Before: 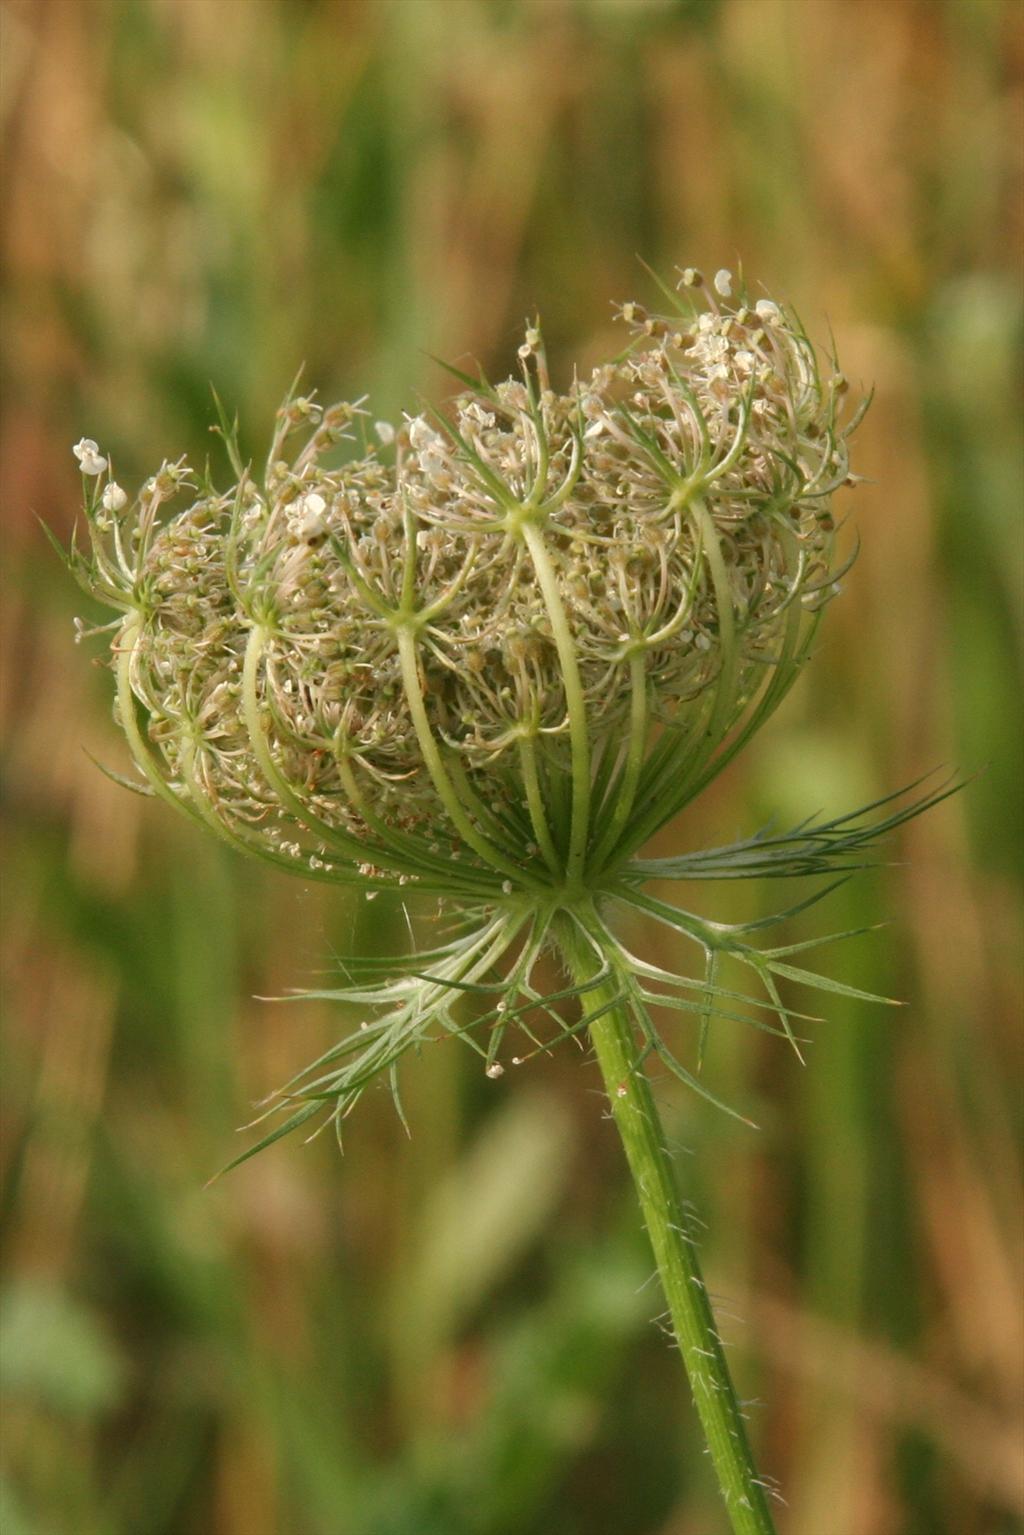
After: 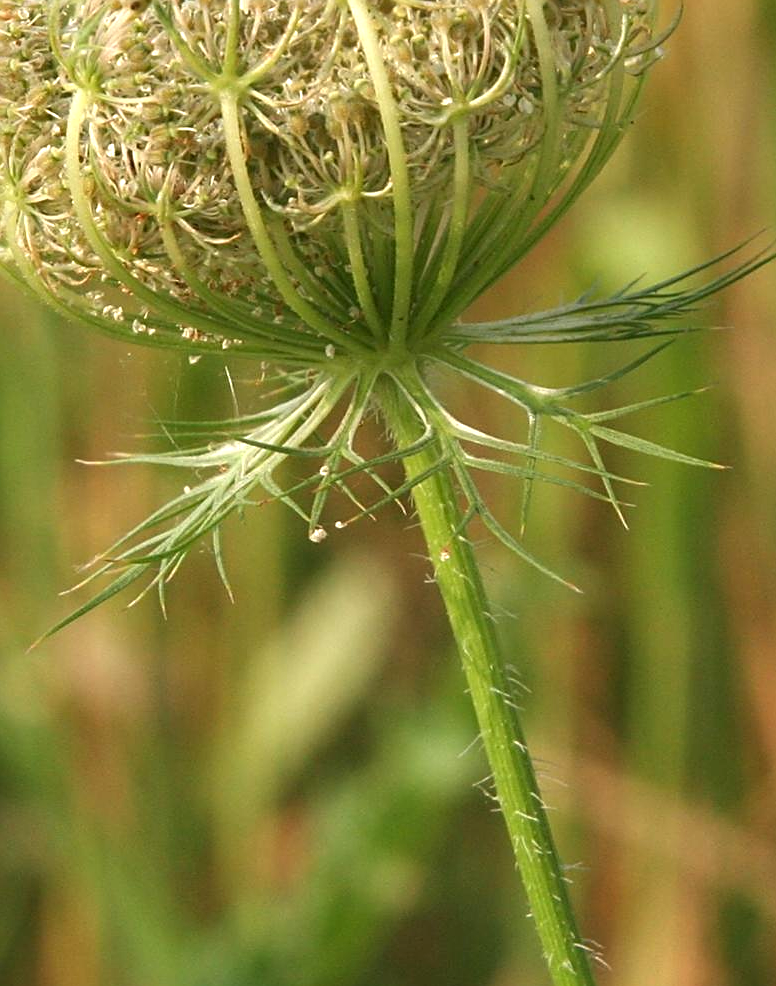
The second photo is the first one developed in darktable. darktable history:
crop and rotate: left 17.373%, top 34.957%, right 6.758%, bottom 0.784%
exposure: black level correction 0, exposure 0.595 EV, compensate exposure bias true, compensate highlight preservation false
tone equalizer: on, module defaults
sharpen: on, module defaults
